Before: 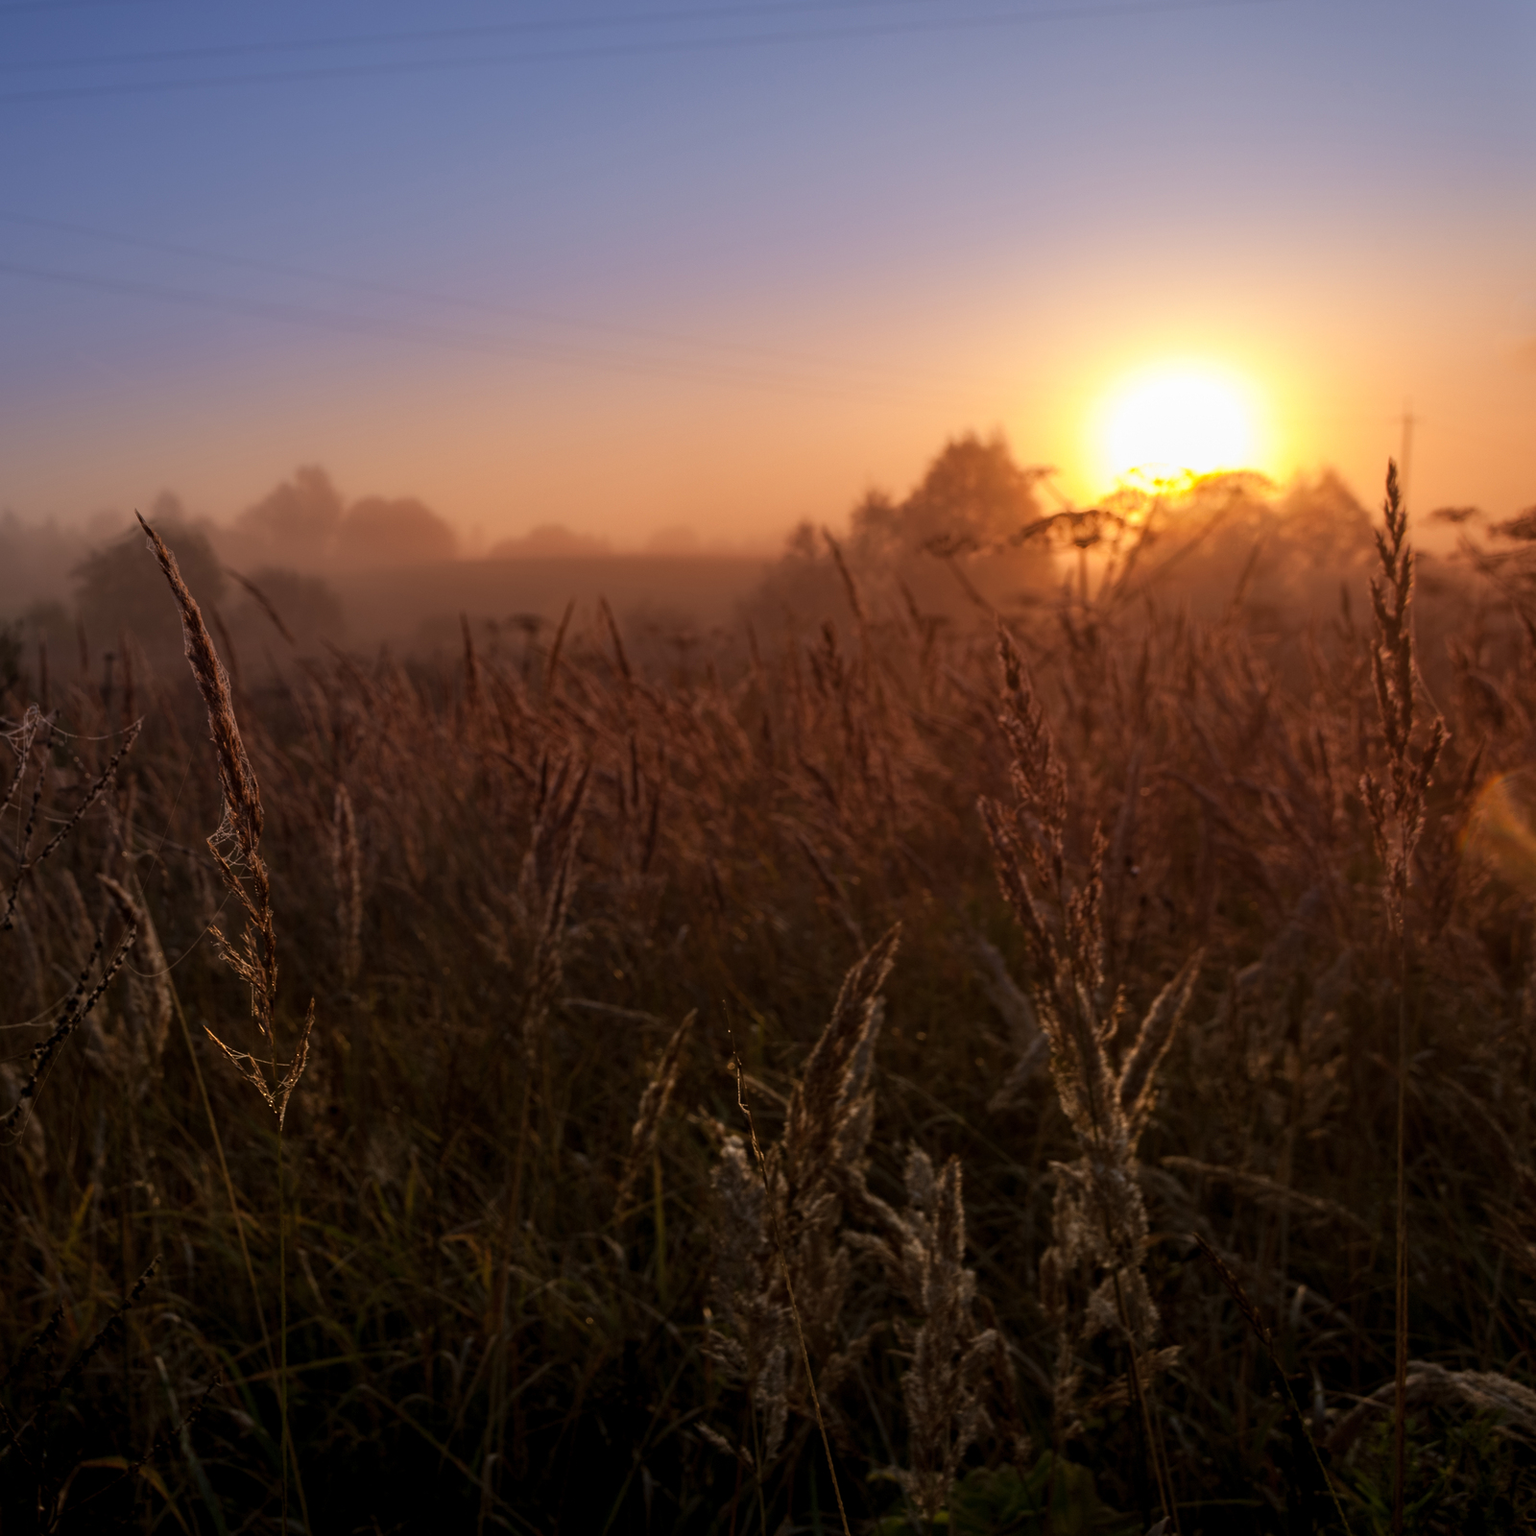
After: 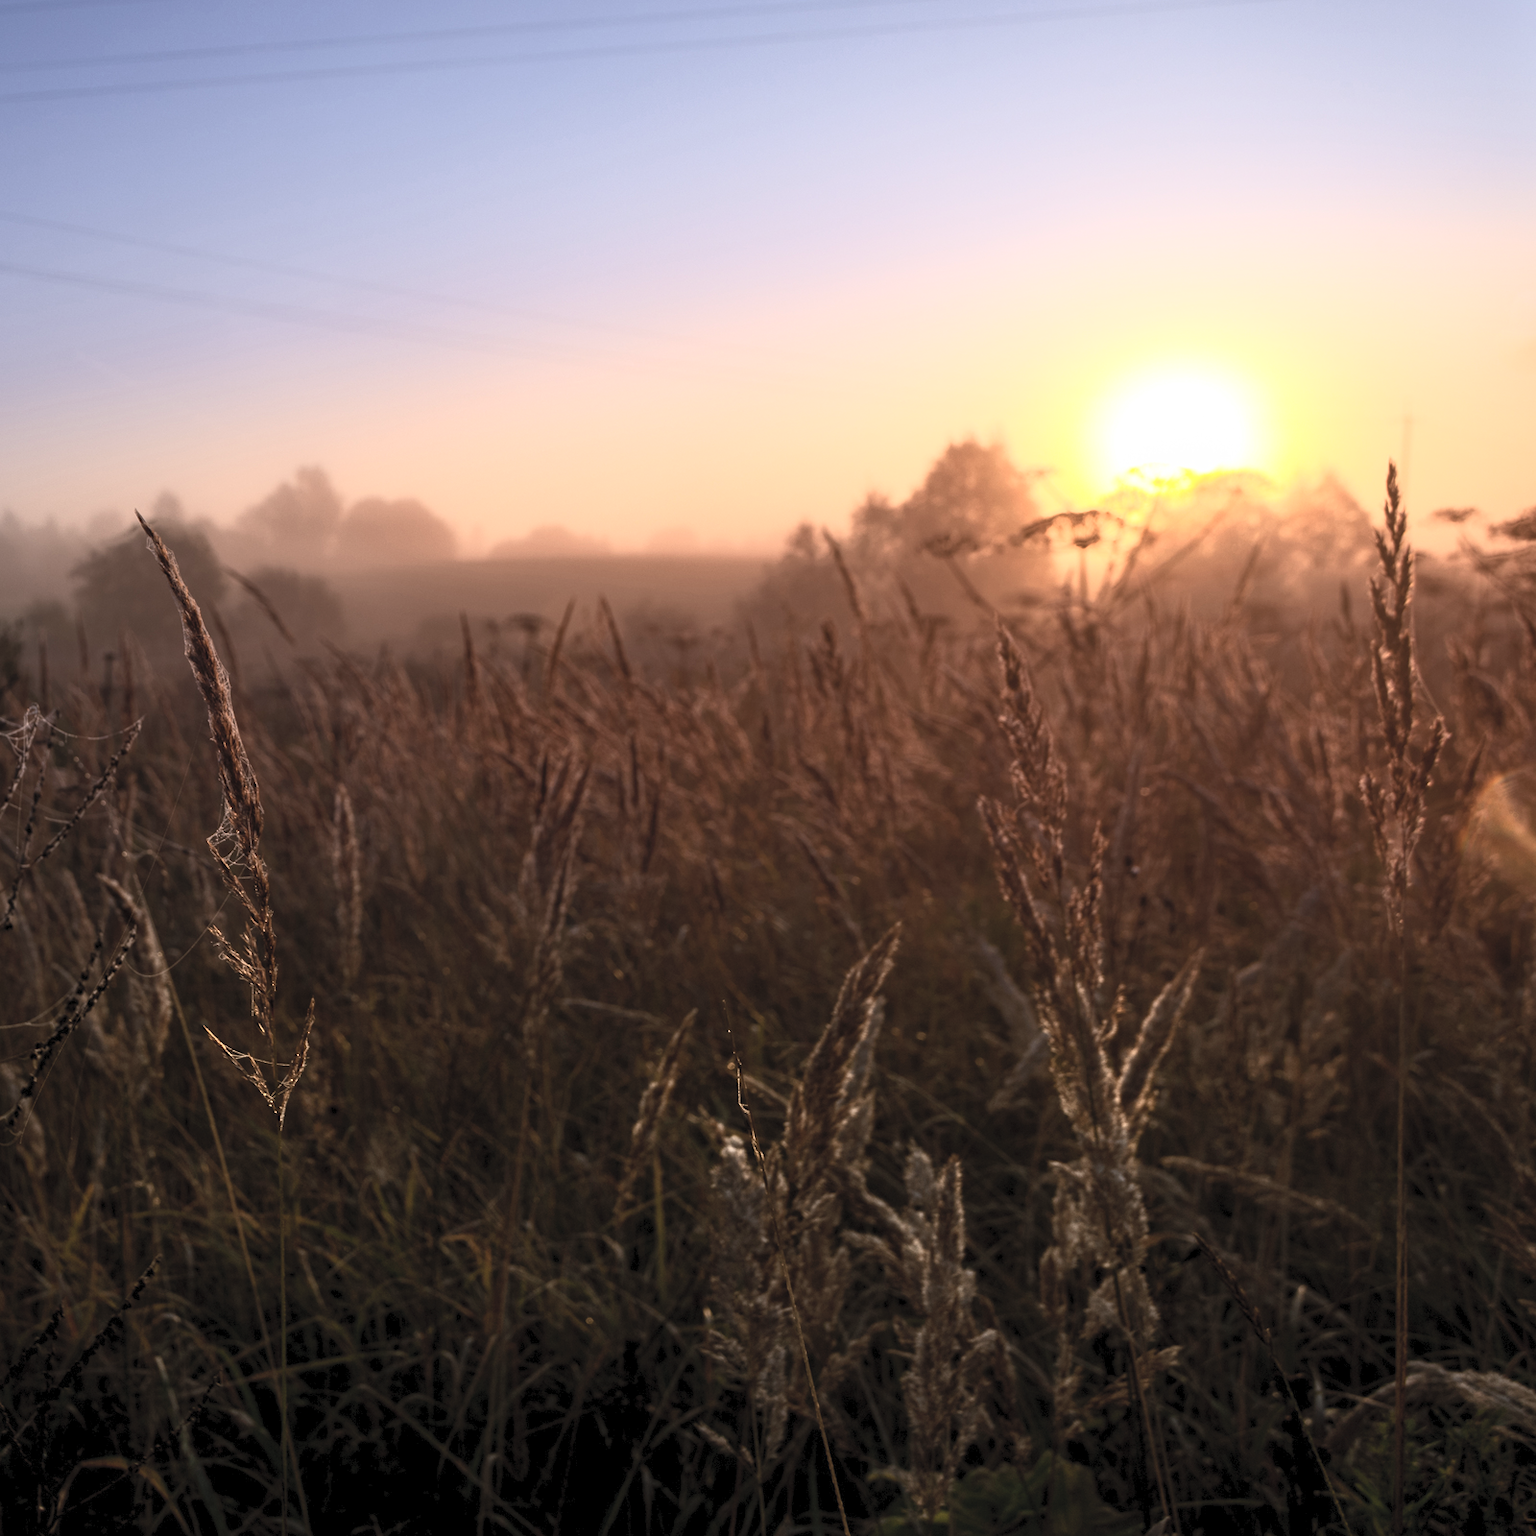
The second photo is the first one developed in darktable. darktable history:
contrast brightness saturation: contrast 0.439, brightness 0.56, saturation -0.195
